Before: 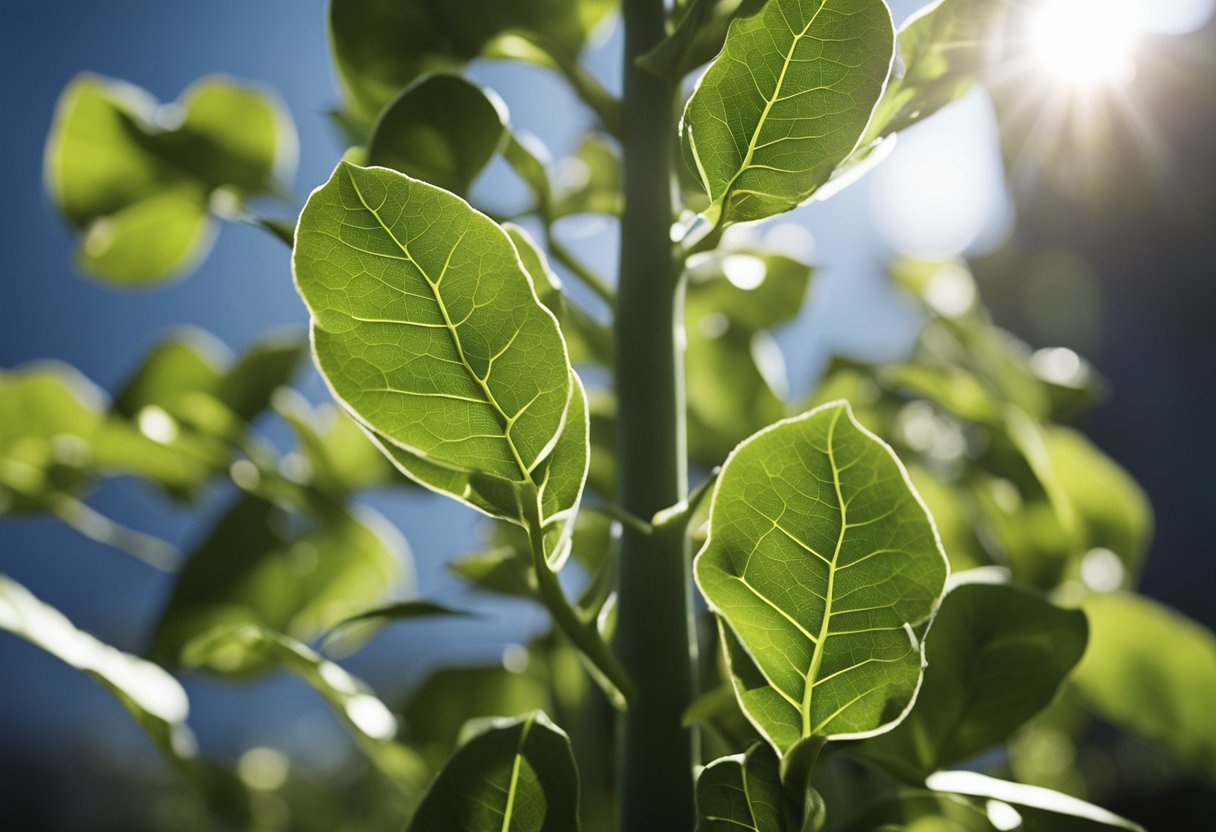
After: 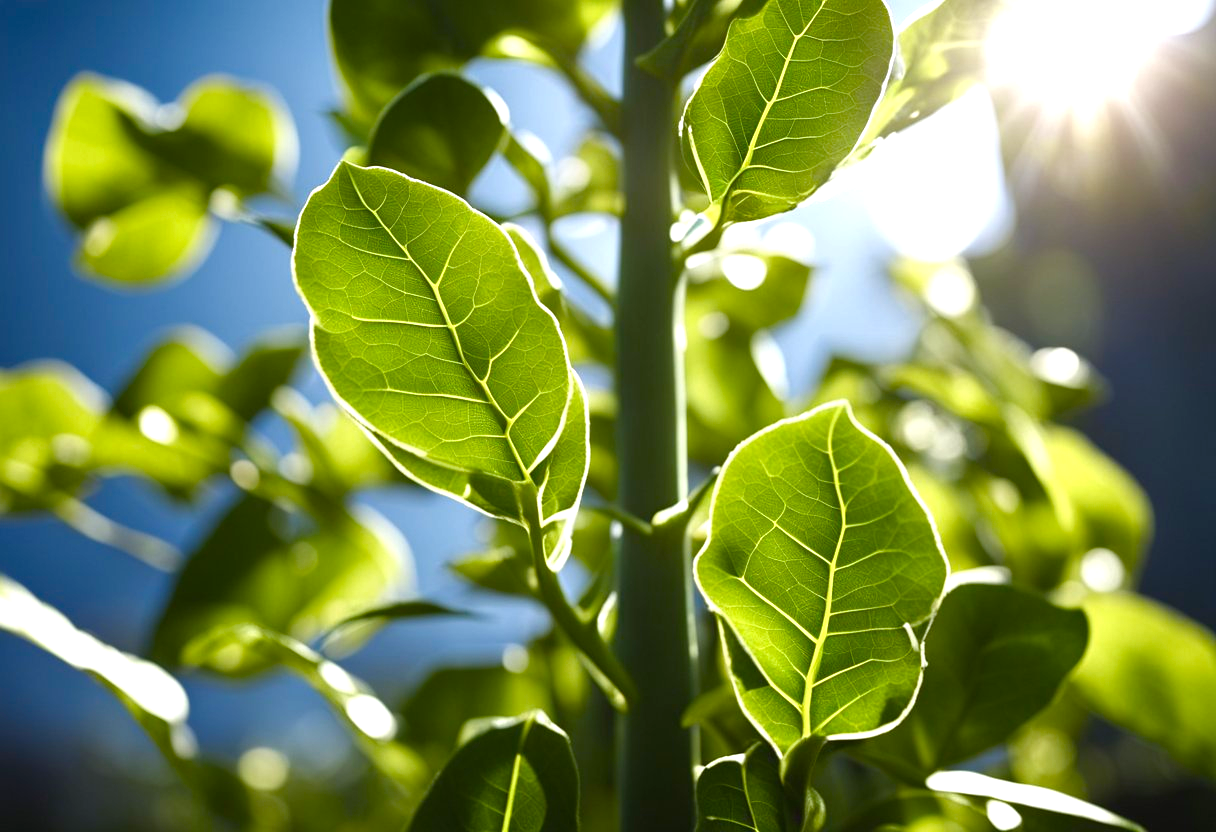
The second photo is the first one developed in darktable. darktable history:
color balance rgb: perceptual saturation grading › global saturation 20%, perceptual saturation grading › highlights -25.562%, perceptual saturation grading › shadows 49.994%, perceptual brilliance grading › global brilliance 18.218%, global vibrance 5.772%, contrast 2.739%
